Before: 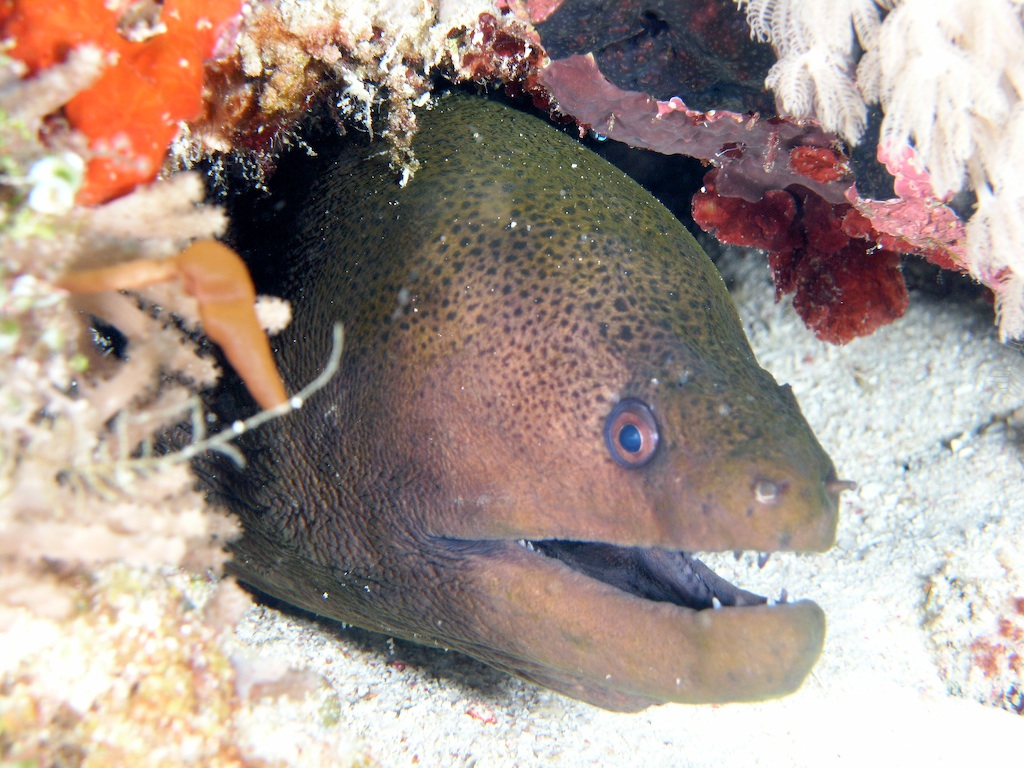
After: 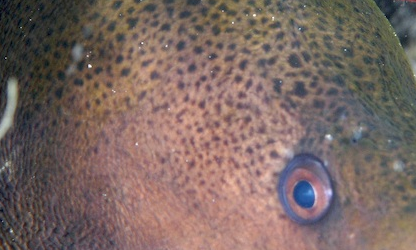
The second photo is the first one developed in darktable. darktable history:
crop: left 31.84%, top 31.85%, right 27.486%, bottom 35.536%
